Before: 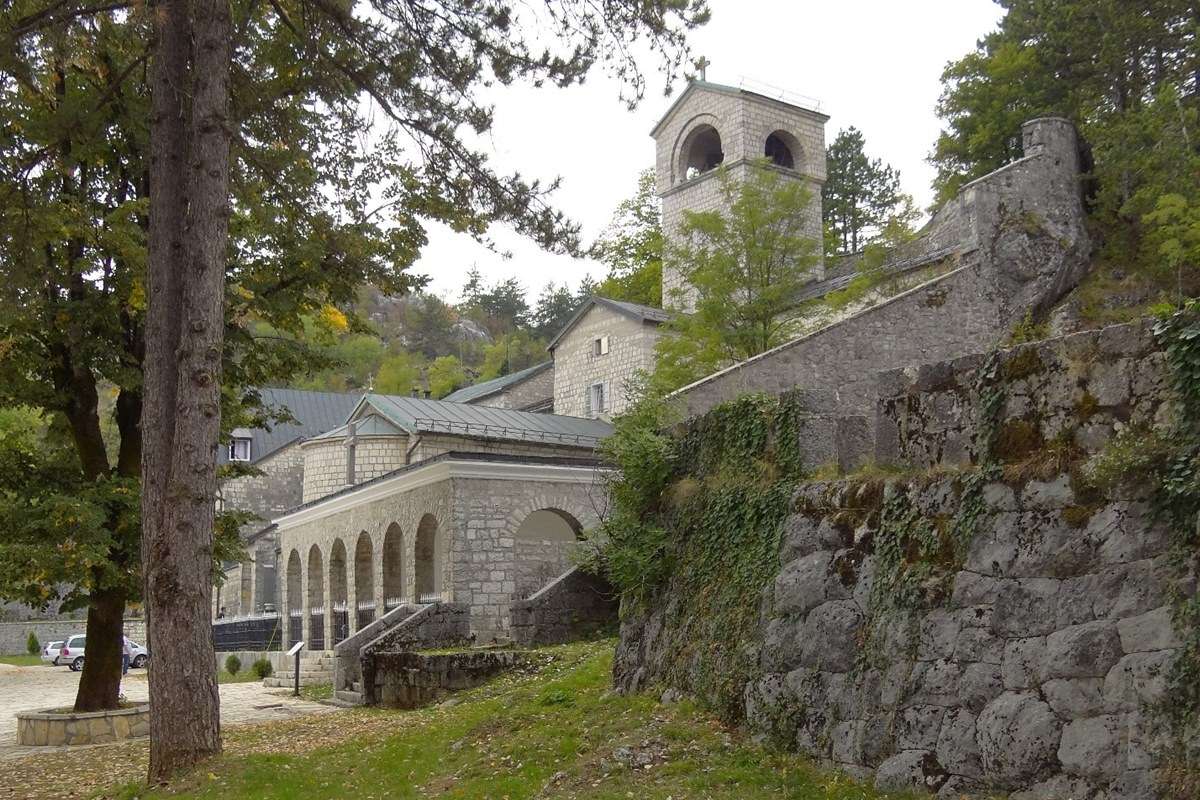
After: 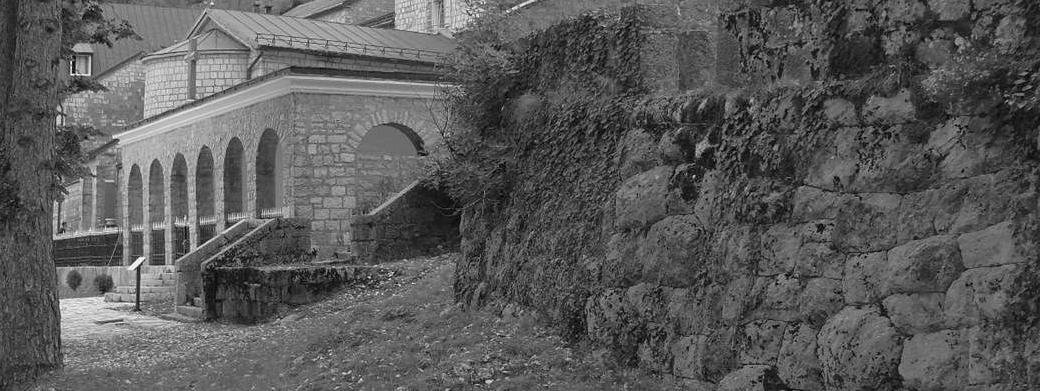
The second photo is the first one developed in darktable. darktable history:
crop and rotate: left 13.306%, top 48.129%, bottom 2.928%
monochrome: a 32, b 64, size 2.3
tone equalizer: on, module defaults
